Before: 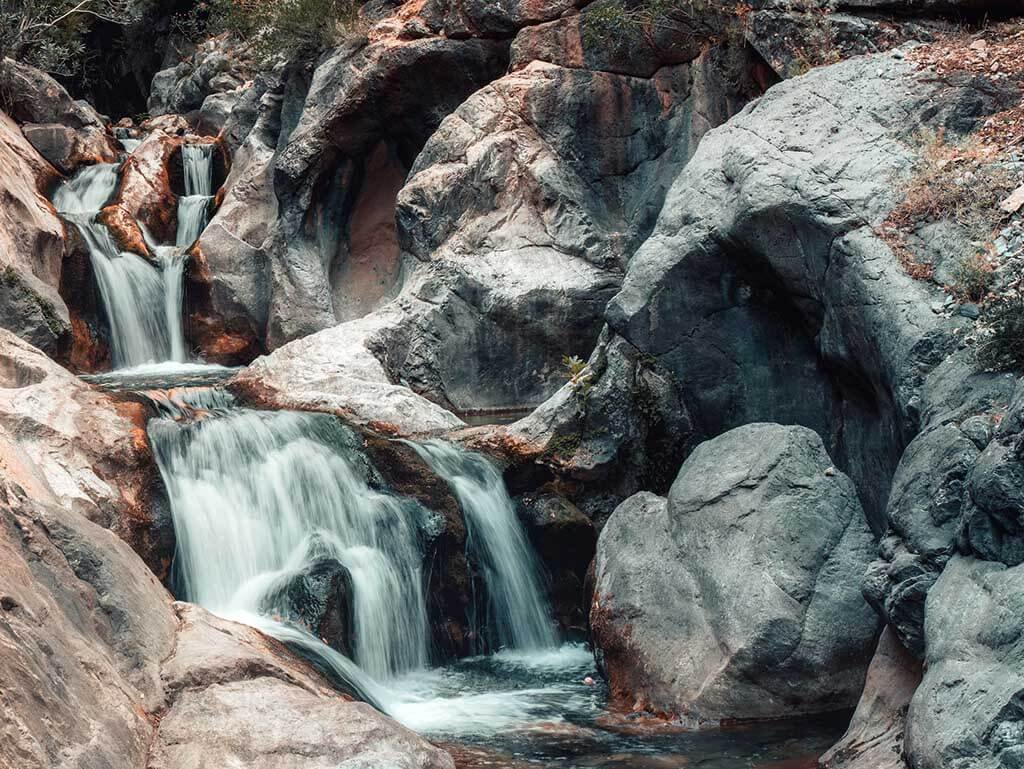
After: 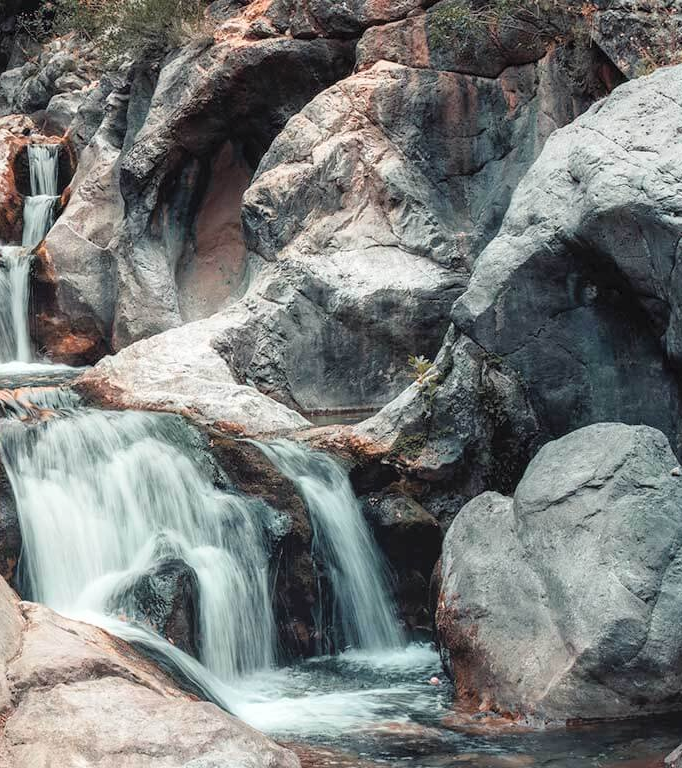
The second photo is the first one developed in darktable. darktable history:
crop and rotate: left 15.055%, right 18.278%
contrast brightness saturation: brightness 0.15
color zones: curves: ch0 [(0, 0.613) (0.01, 0.613) (0.245, 0.448) (0.498, 0.529) (0.642, 0.665) (0.879, 0.777) (0.99, 0.613)]; ch1 [(0, 0) (0.143, 0) (0.286, 0) (0.429, 0) (0.571, 0) (0.714, 0) (0.857, 0)], mix -93.41%
tone equalizer: on, module defaults
